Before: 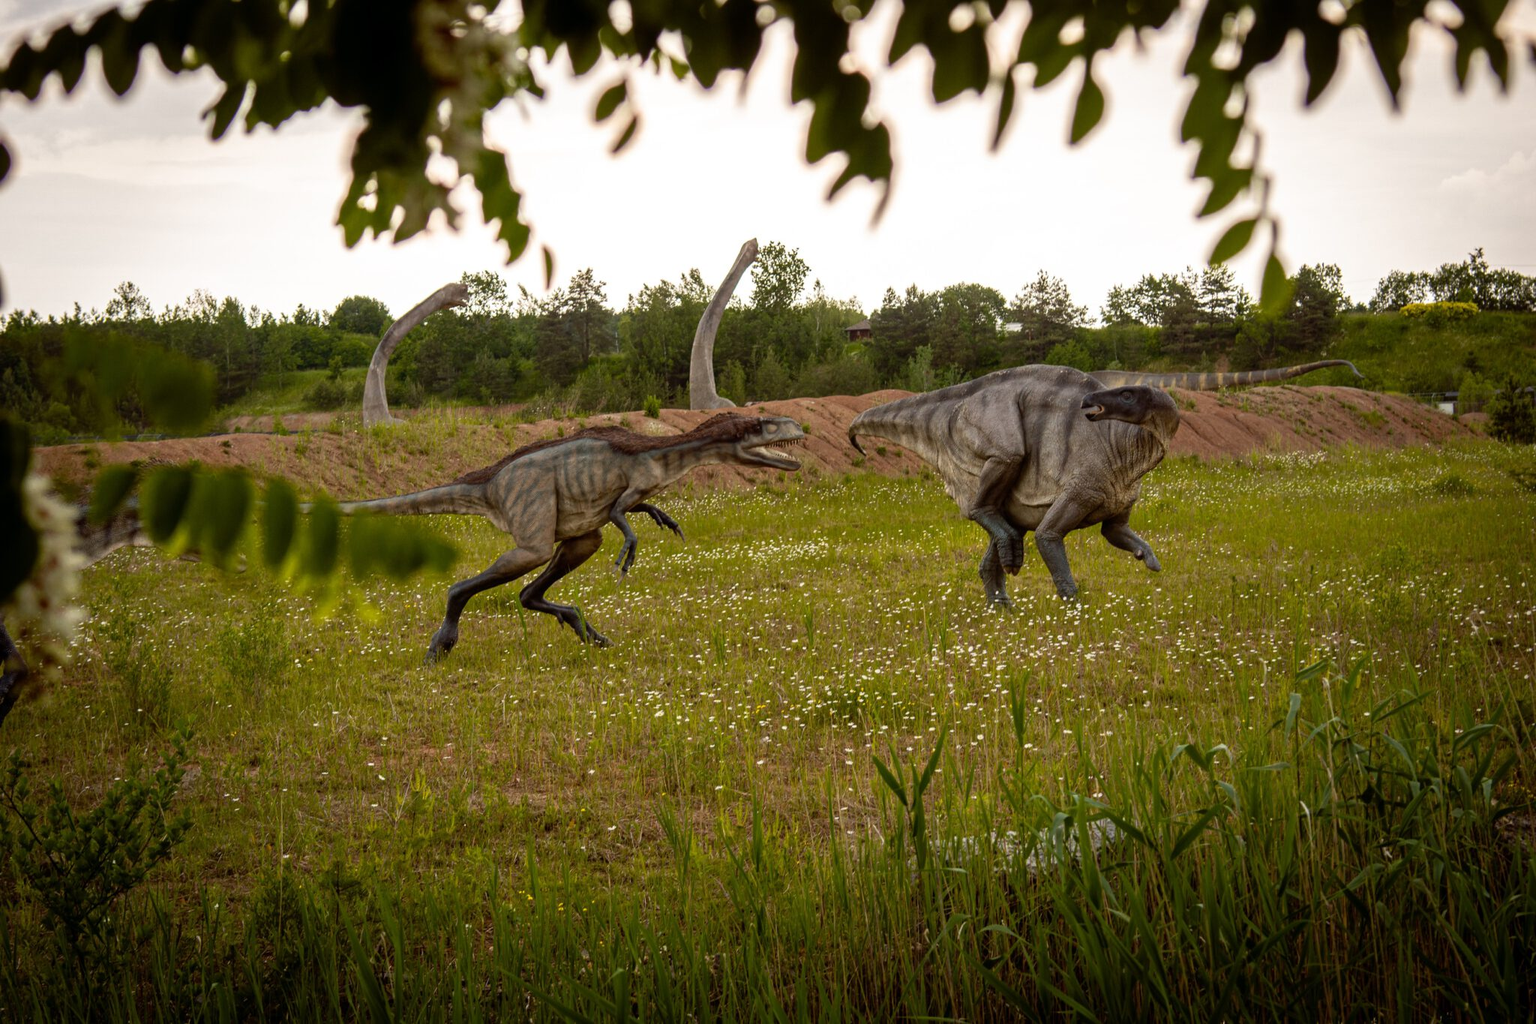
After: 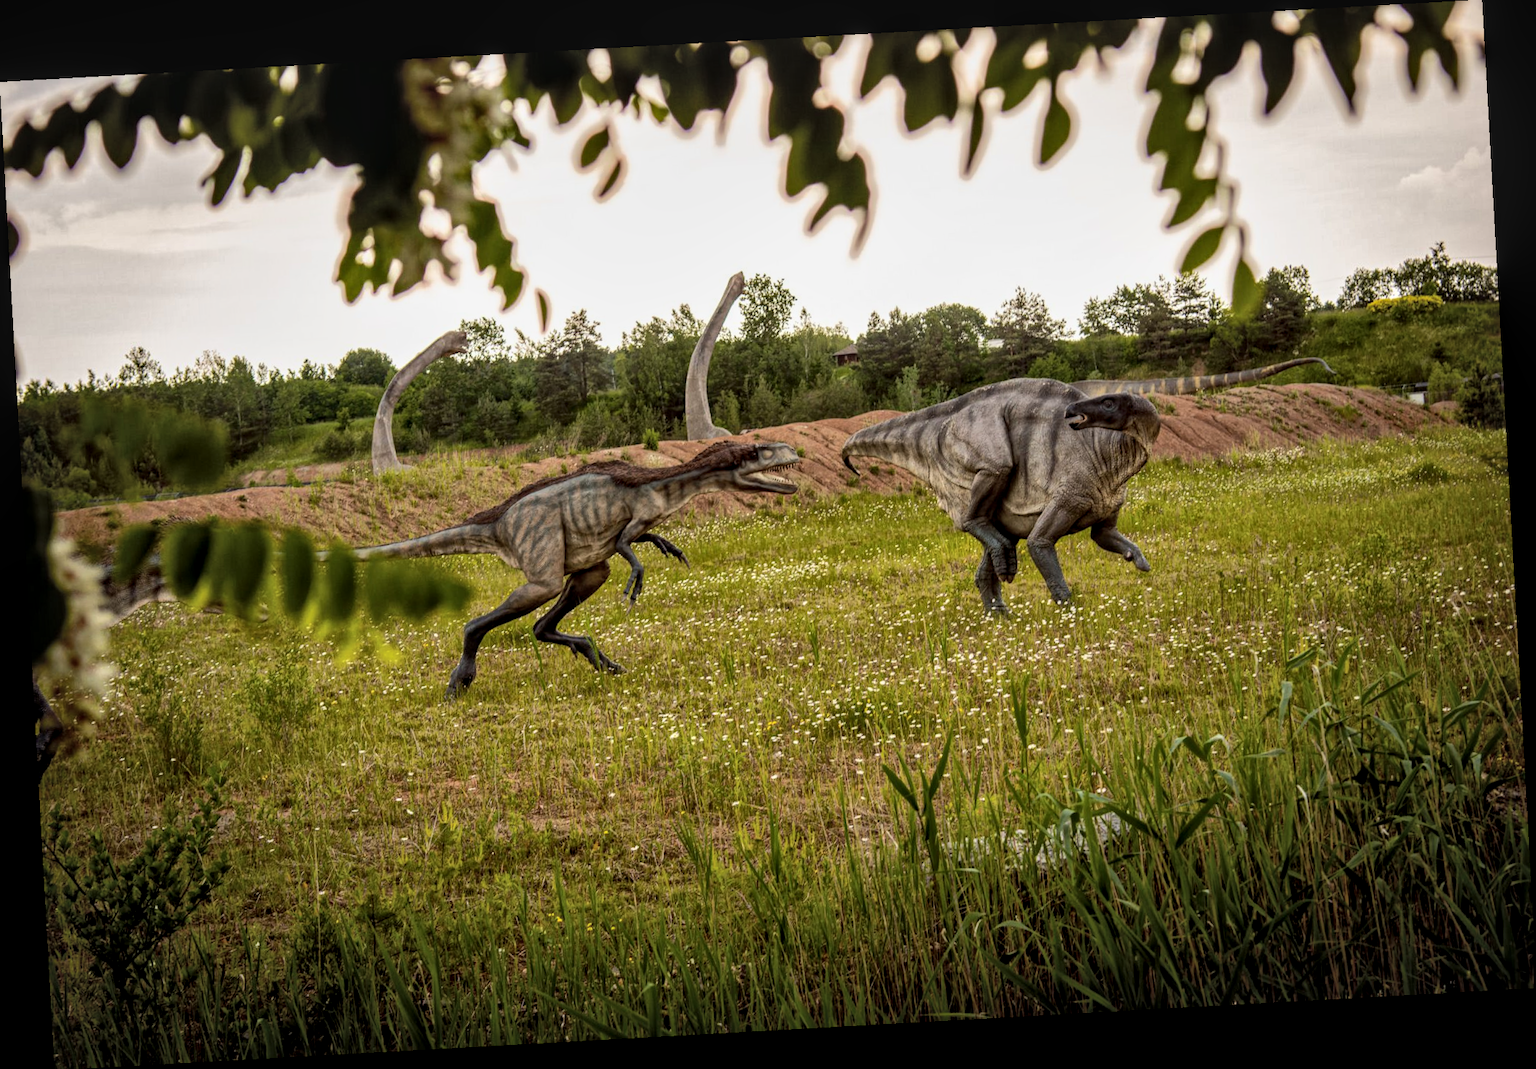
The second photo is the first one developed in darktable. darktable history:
global tonemap: drago (1, 100), detail 1
rotate and perspective: rotation -3.18°, automatic cropping off
tone equalizer: -8 EV -0.417 EV, -7 EV -0.389 EV, -6 EV -0.333 EV, -5 EV -0.222 EV, -3 EV 0.222 EV, -2 EV 0.333 EV, -1 EV 0.389 EV, +0 EV 0.417 EV, edges refinement/feathering 500, mask exposure compensation -1.25 EV, preserve details no
local contrast: on, module defaults
